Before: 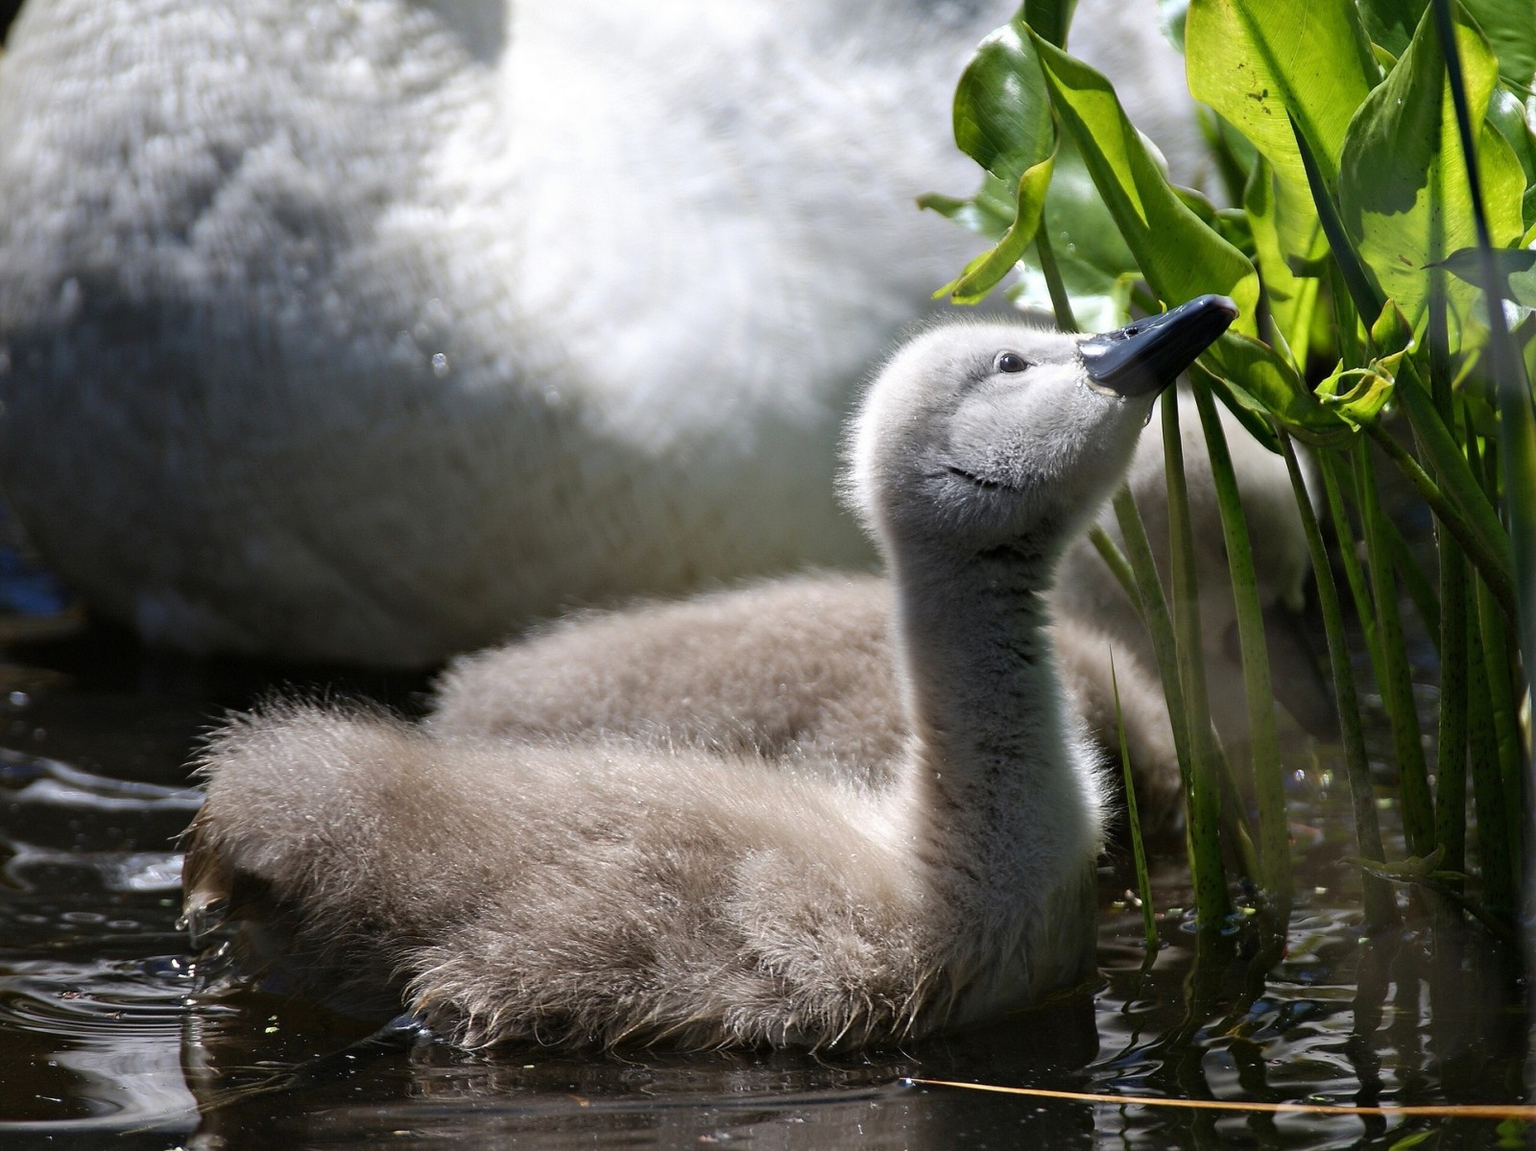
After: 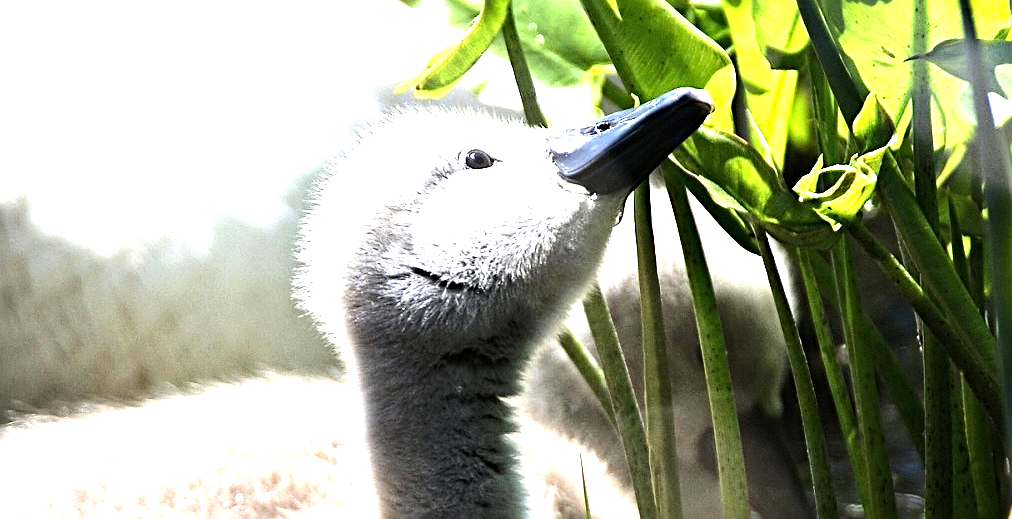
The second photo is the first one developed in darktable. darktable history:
sharpen: radius 3.1
exposure: black level correction 0, exposure 1.199 EV, compensate highlight preservation false
crop: left 36.028%, top 18.305%, right 0.671%, bottom 38.359%
tone equalizer: -8 EV -1.08 EV, -7 EV -1.04 EV, -6 EV -0.861 EV, -5 EV -0.568 EV, -3 EV 0.611 EV, -2 EV 0.855 EV, -1 EV 1.01 EV, +0 EV 1.06 EV, edges refinement/feathering 500, mask exposure compensation -1.57 EV, preserve details no
